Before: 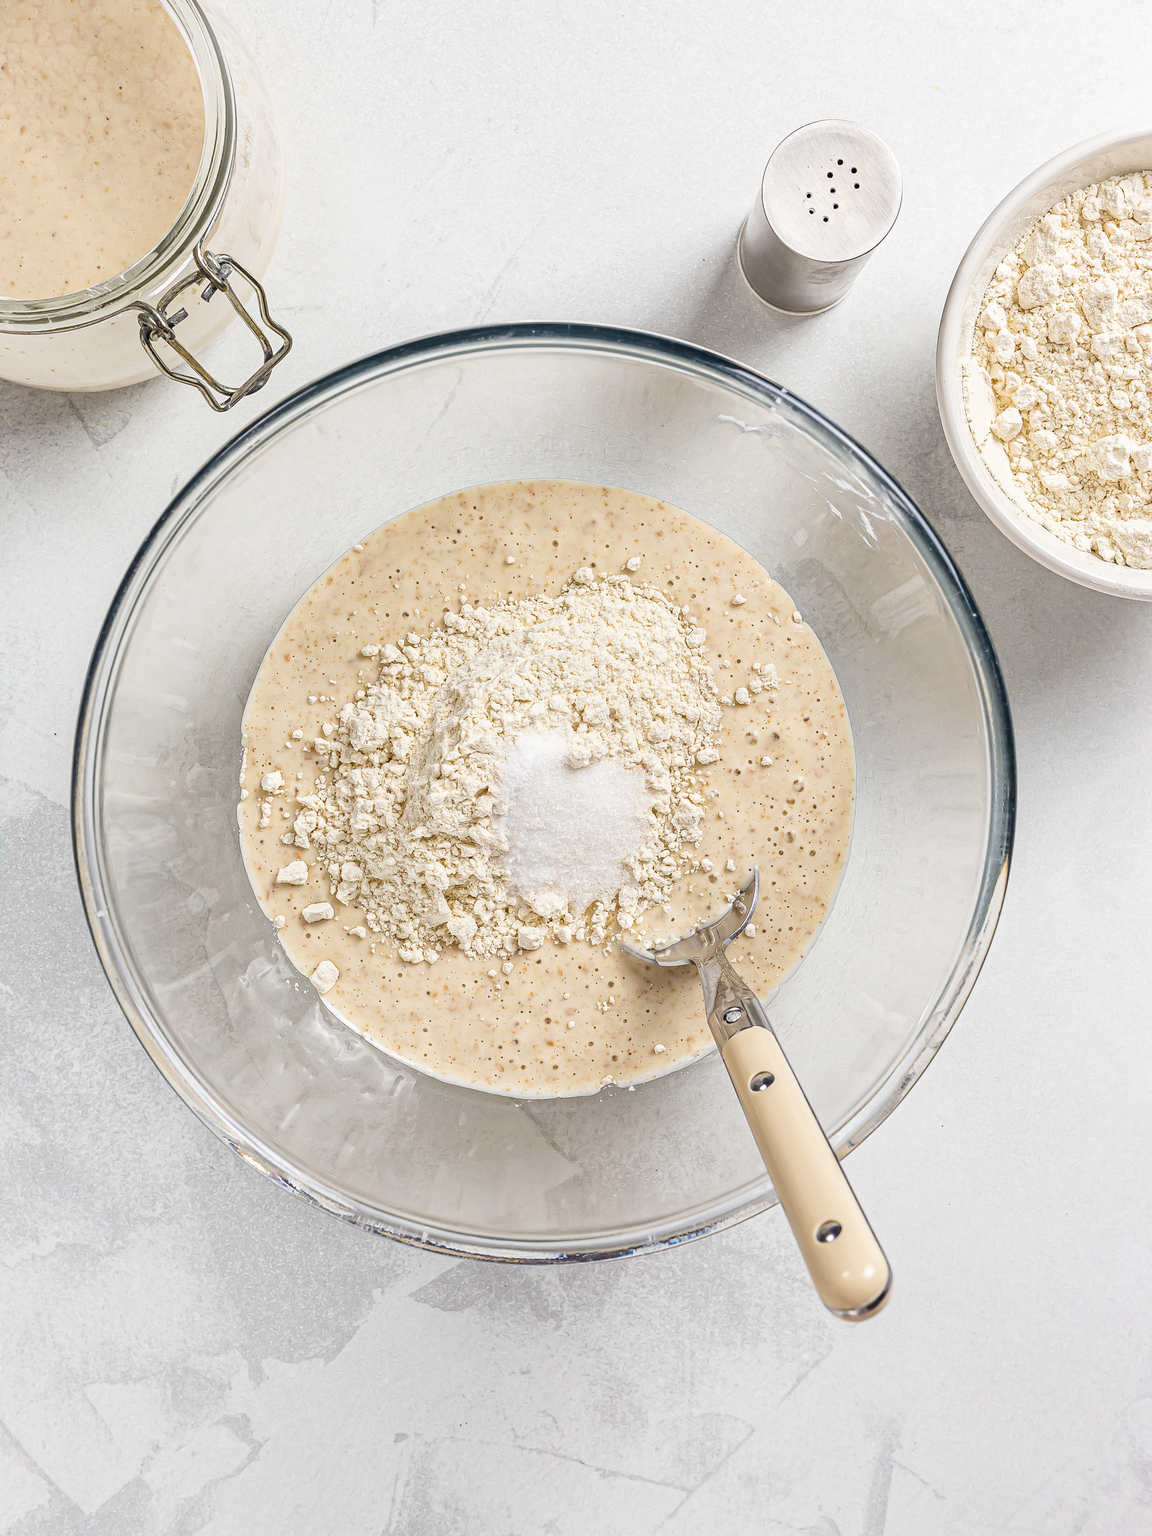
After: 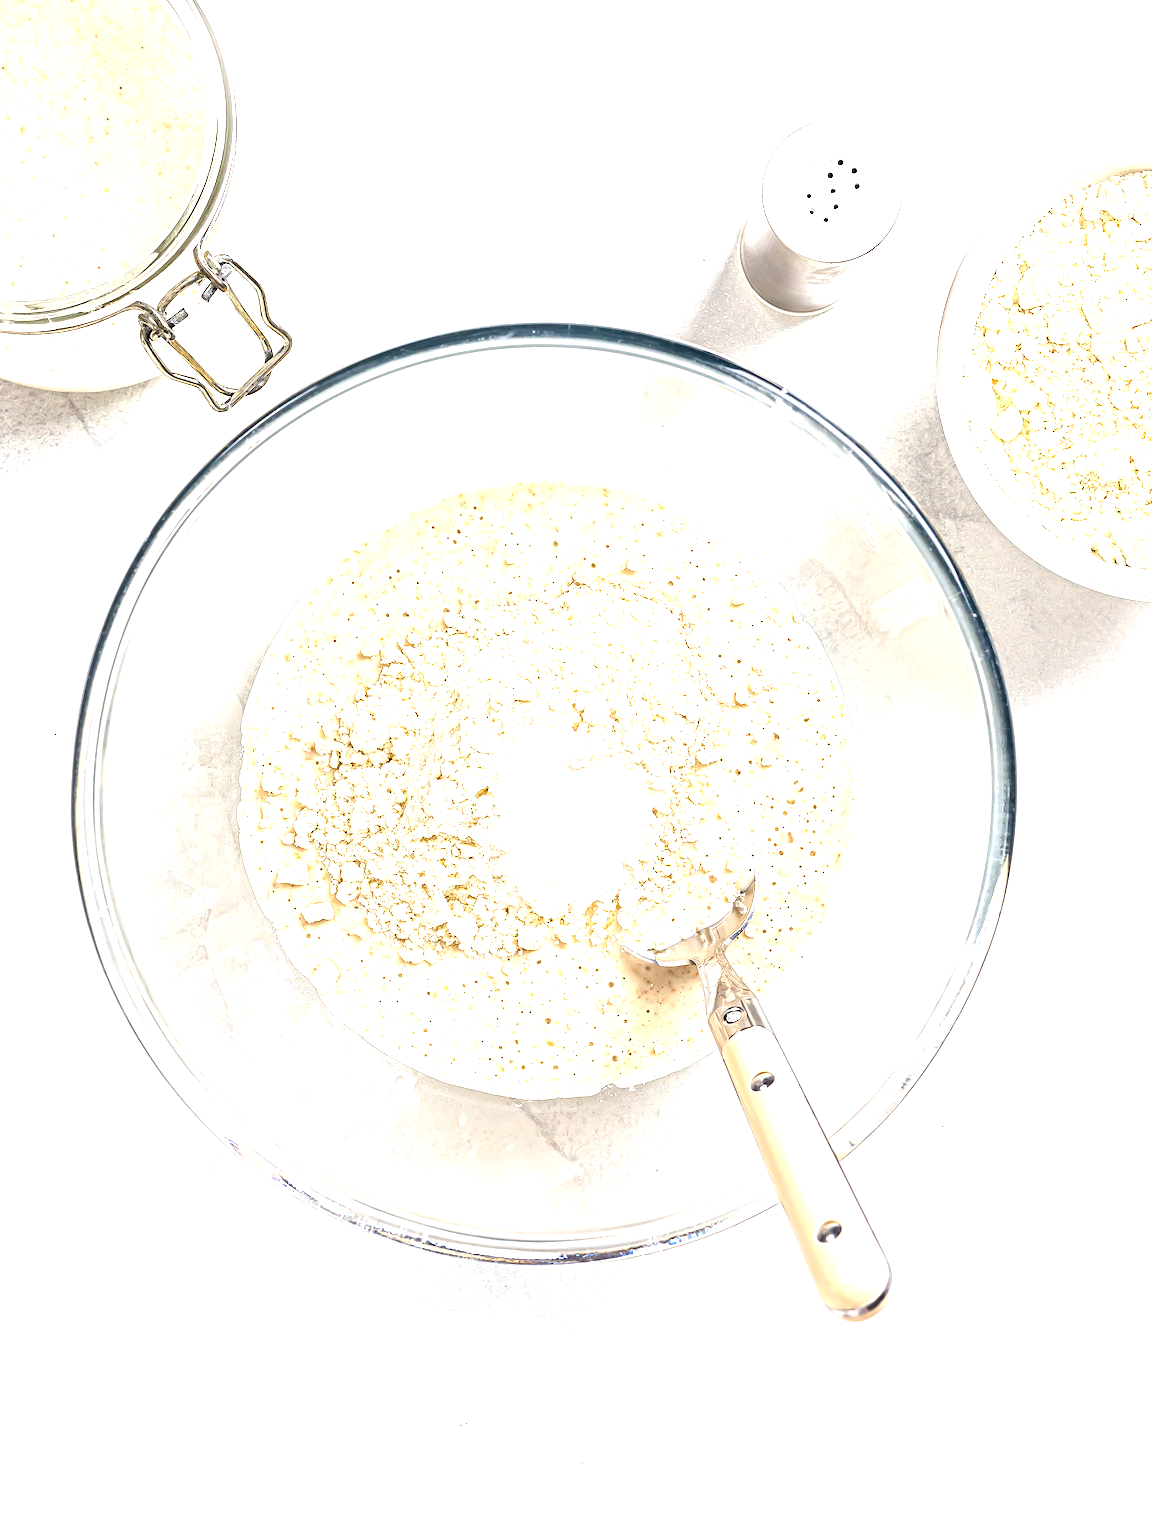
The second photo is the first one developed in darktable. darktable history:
exposure: black level correction 0.001, exposure 1.325 EV, compensate highlight preservation false
